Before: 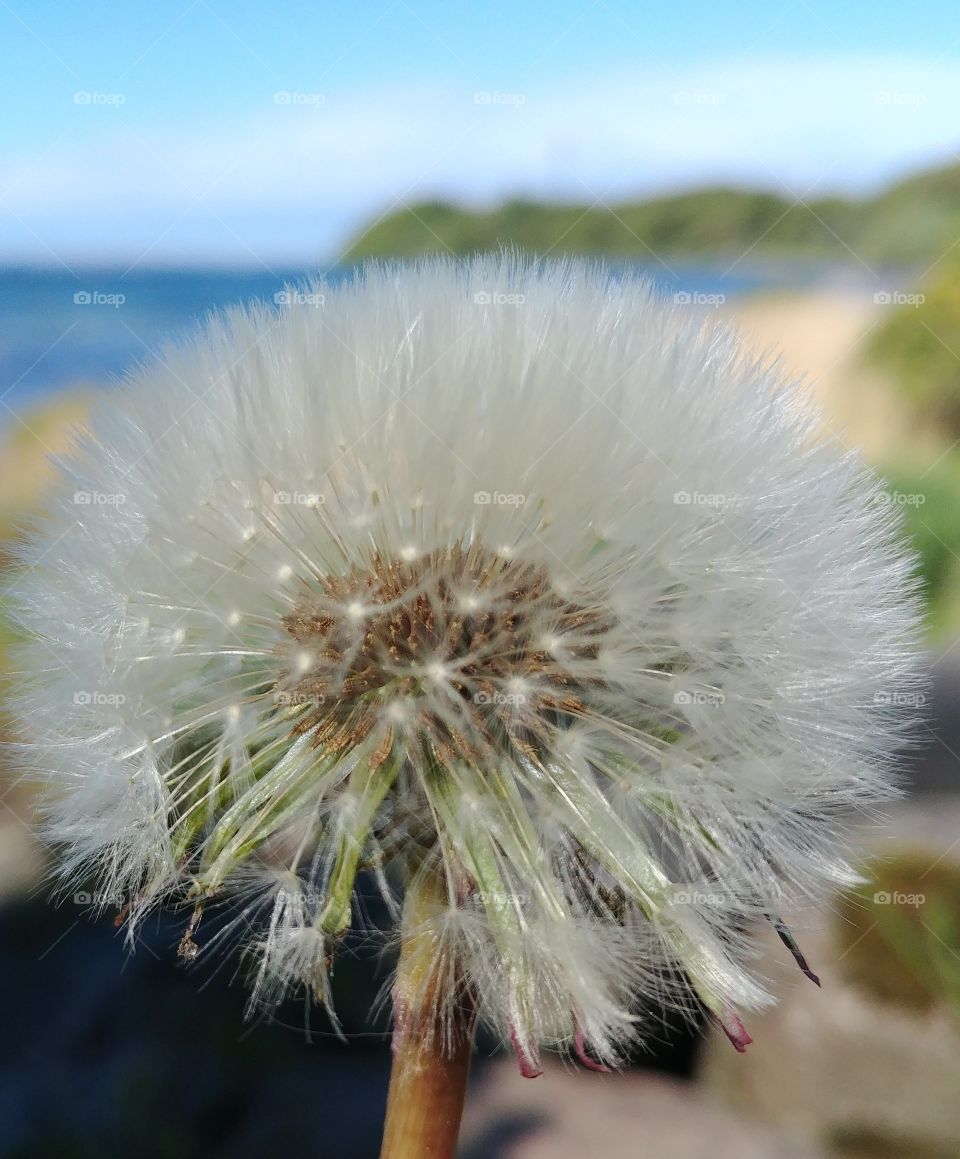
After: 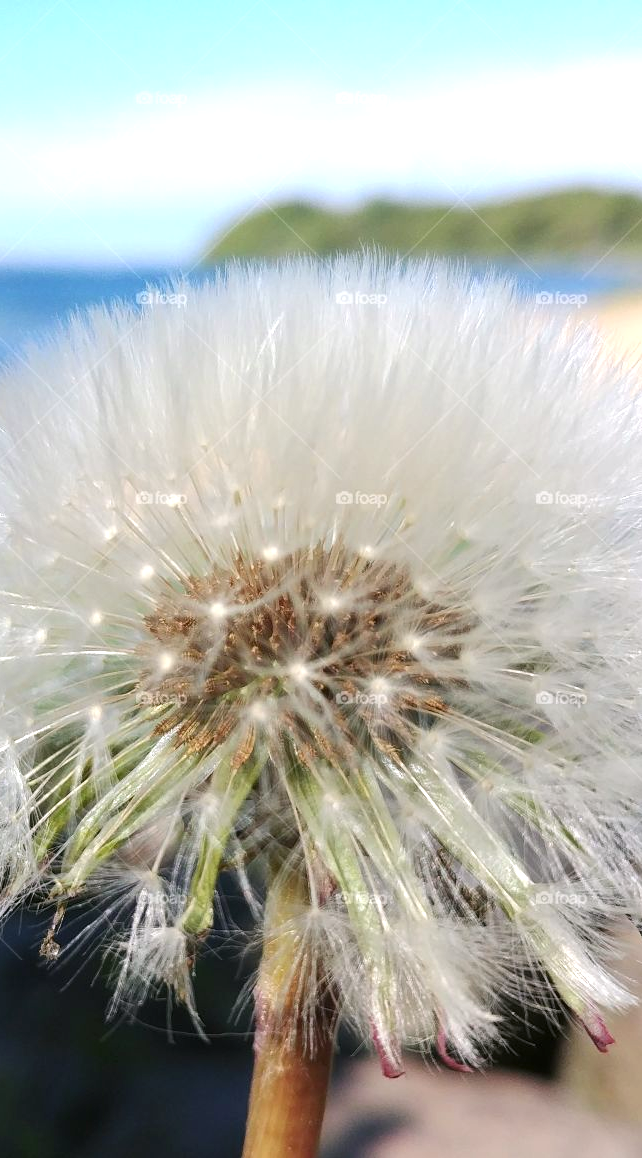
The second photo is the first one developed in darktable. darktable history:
color correction: highlights a* 2.97, highlights b* -1.48, shadows a* -0.101, shadows b* 2.12, saturation 0.982
exposure: exposure 0.61 EV, compensate highlight preservation false
crop and rotate: left 14.431%, right 18.608%
